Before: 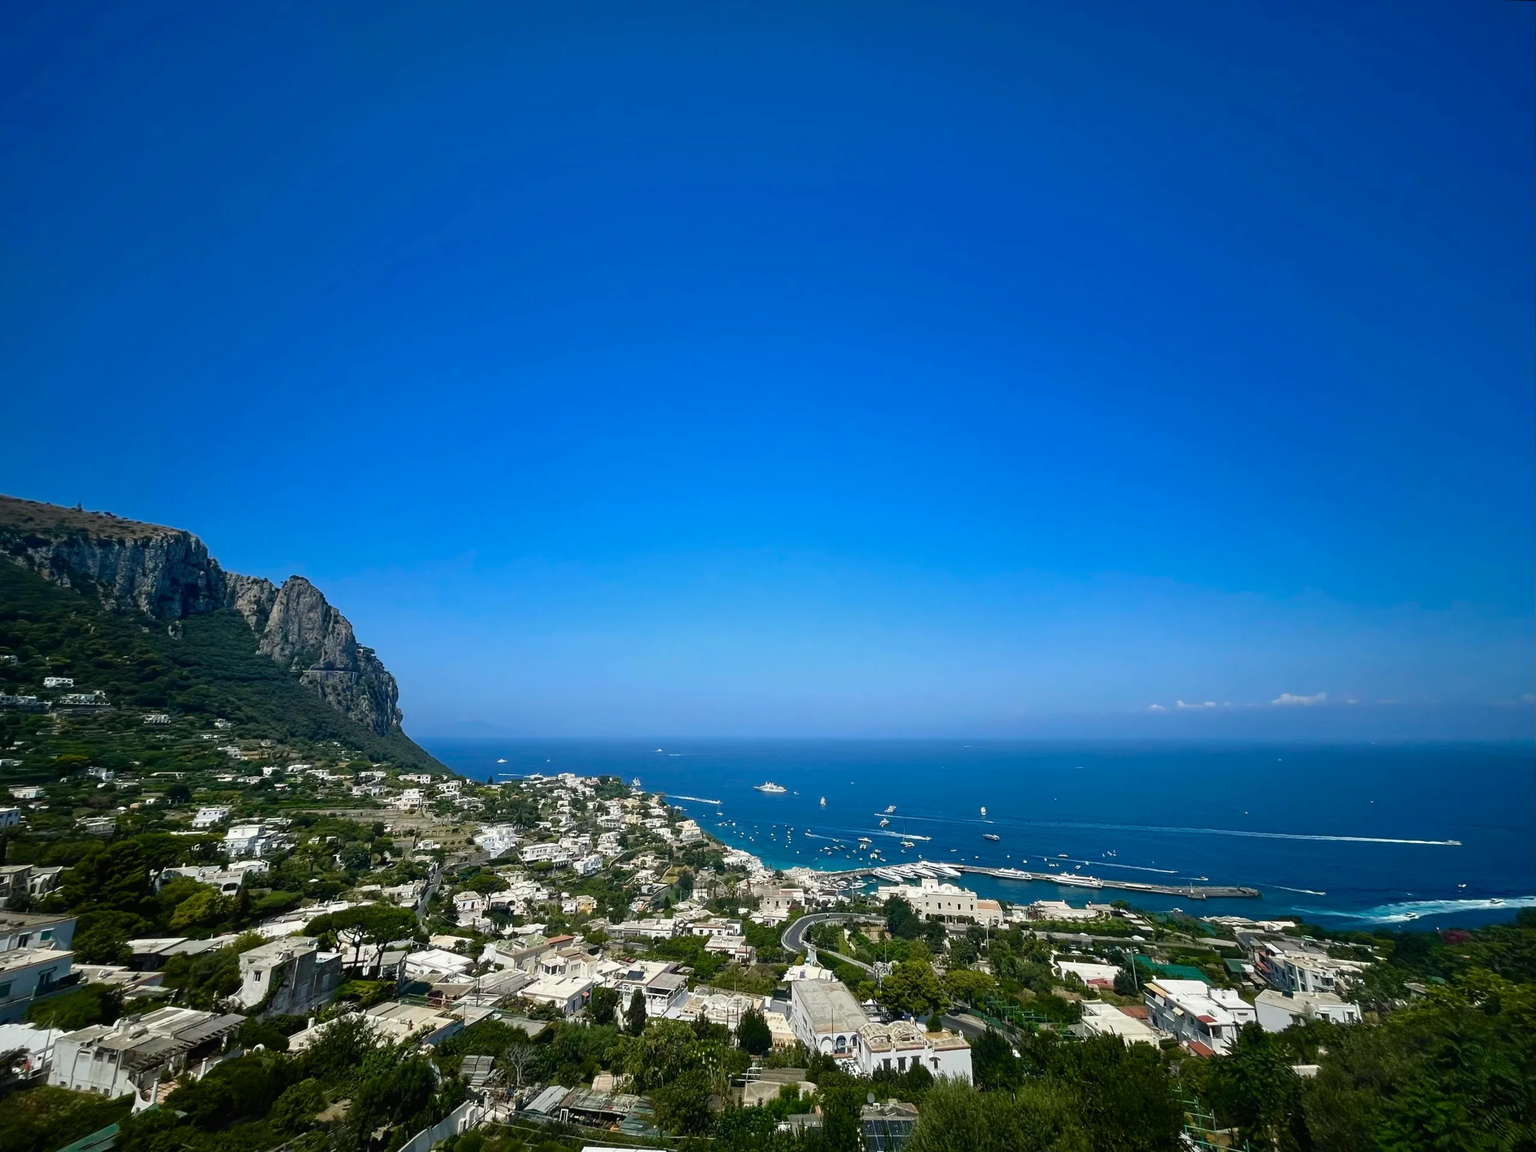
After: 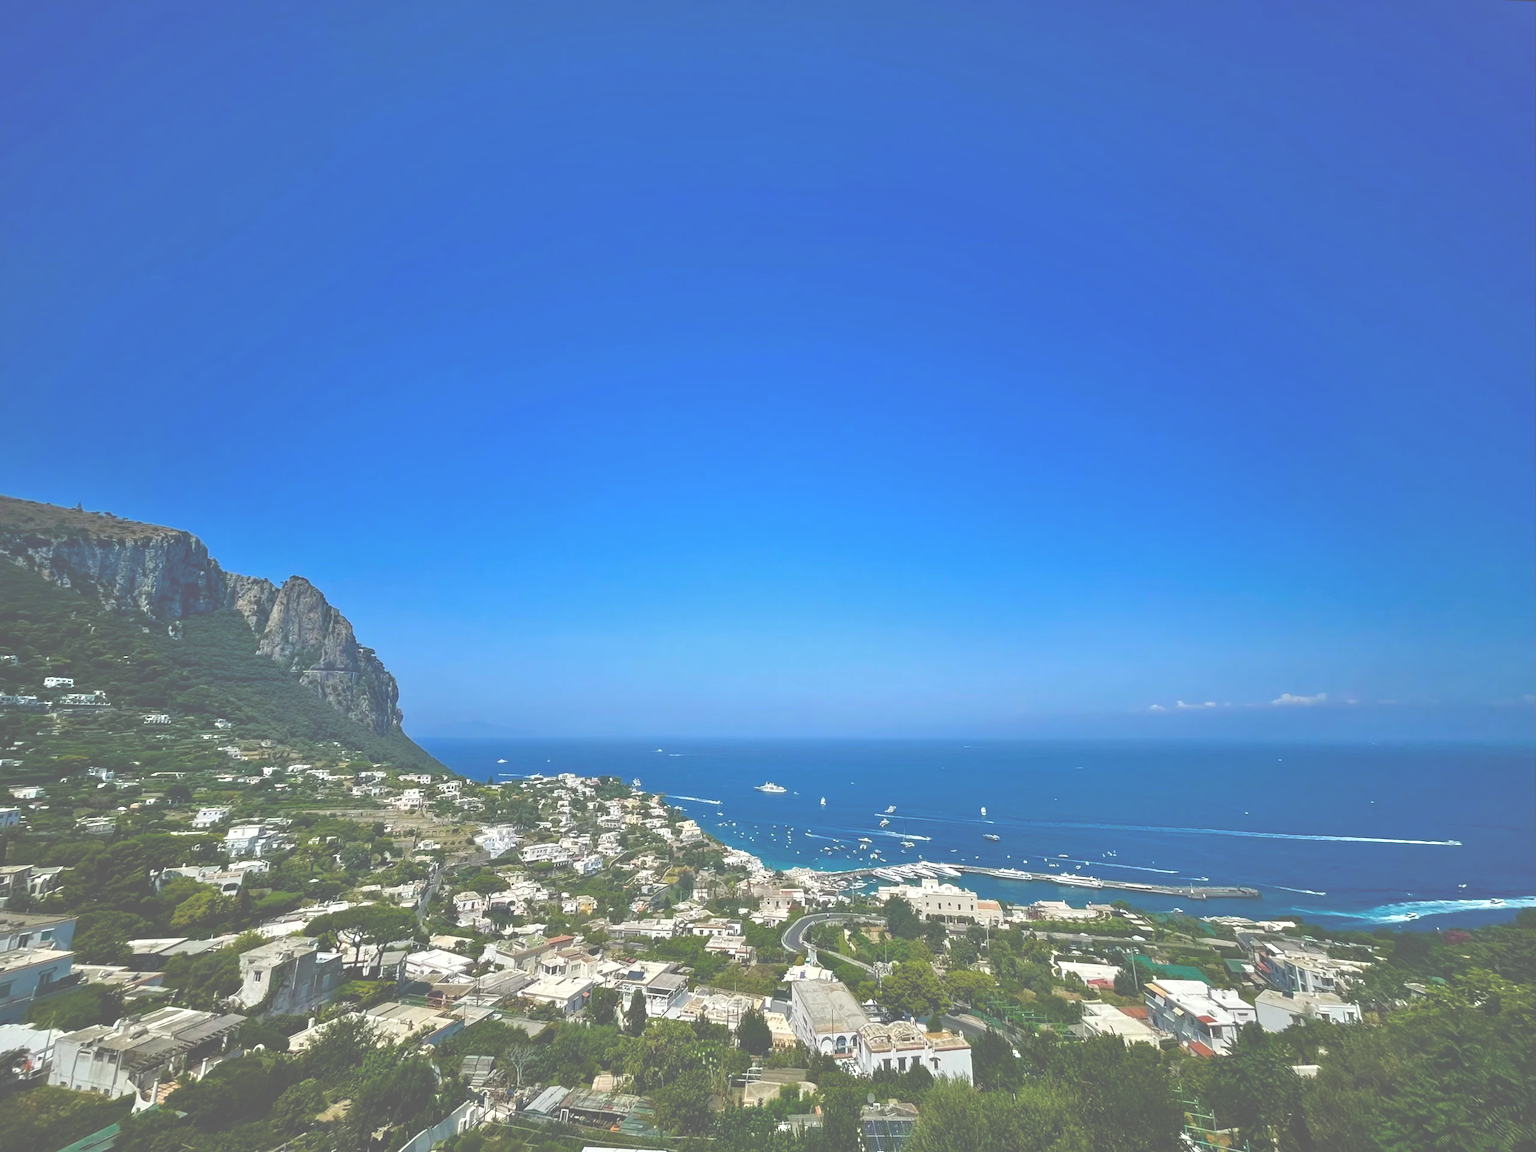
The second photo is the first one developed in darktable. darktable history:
tone equalizer: -7 EV 0.15 EV, -6 EV 0.6 EV, -5 EV 1.15 EV, -4 EV 1.33 EV, -3 EV 1.15 EV, -2 EV 0.6 EV, -1 EV 0.15 EV, mask exposure compensation -0.5 EV
exposure: black level correction -0.041, exposure 0.064 EV, compensate highlight preservation false
